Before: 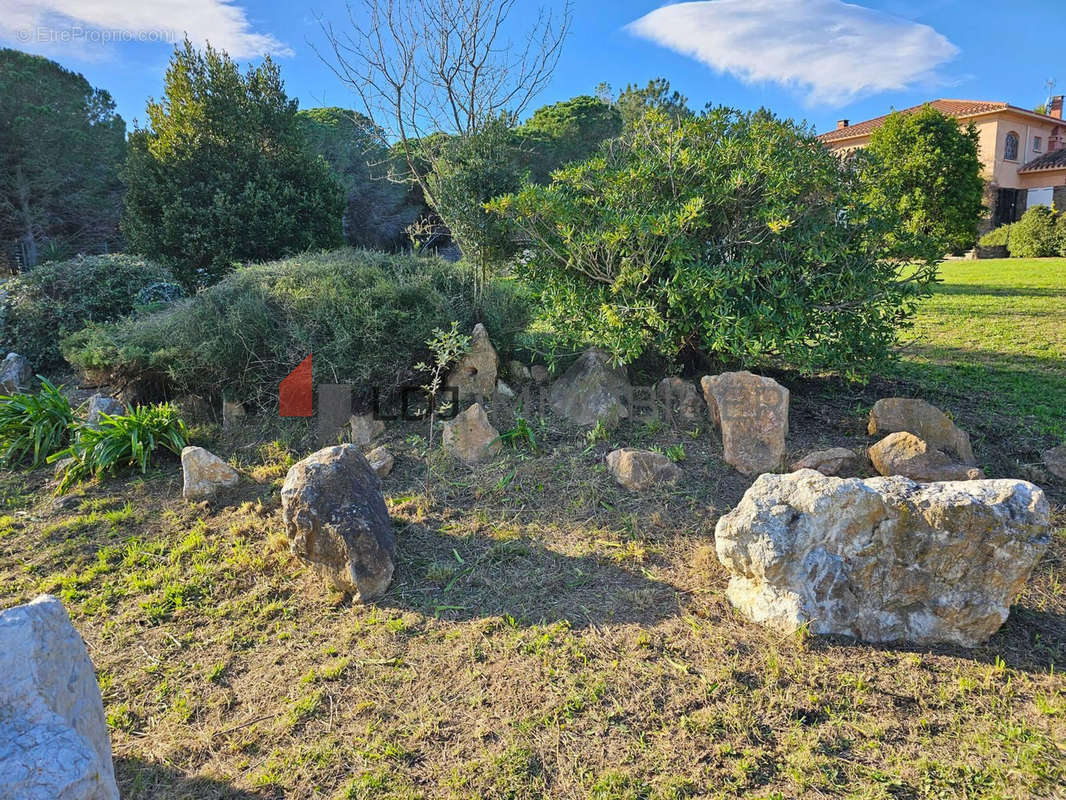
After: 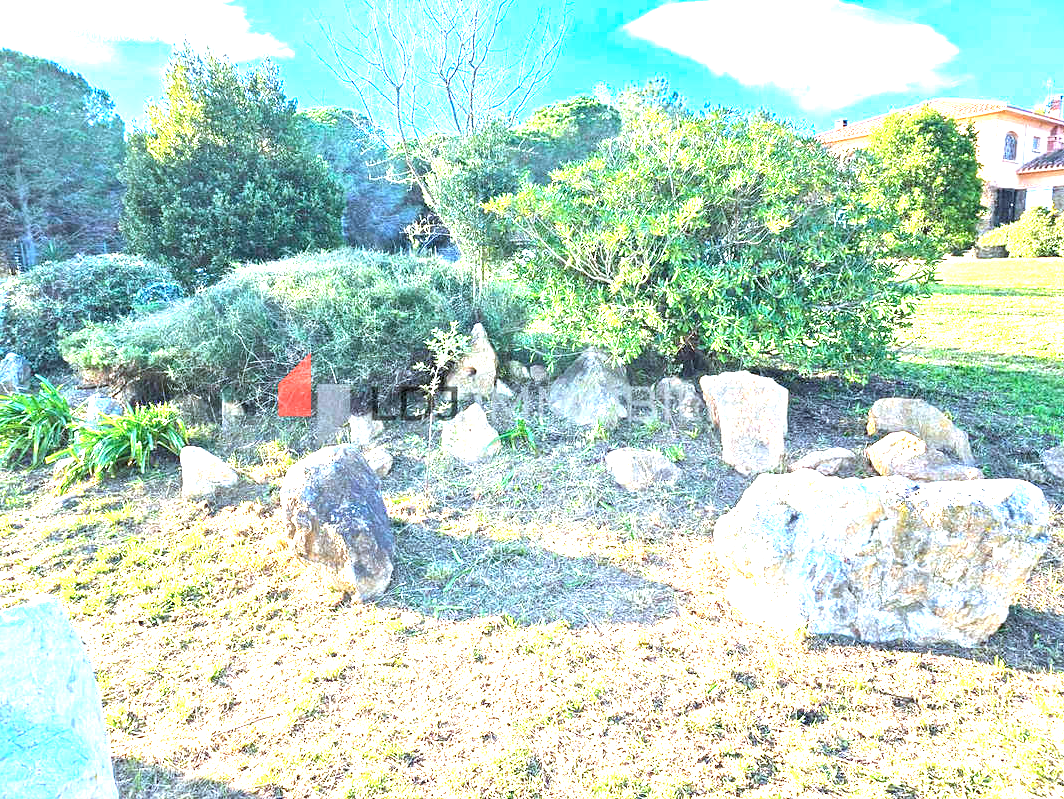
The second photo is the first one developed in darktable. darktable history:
color correction: highlights a* -4.21, highlights b* -11.11
exposure: black level correction 0.001, exposure 2.635 EV, compensate exposure bias true, compensate highlight preservation false
crop: left 0.117%
